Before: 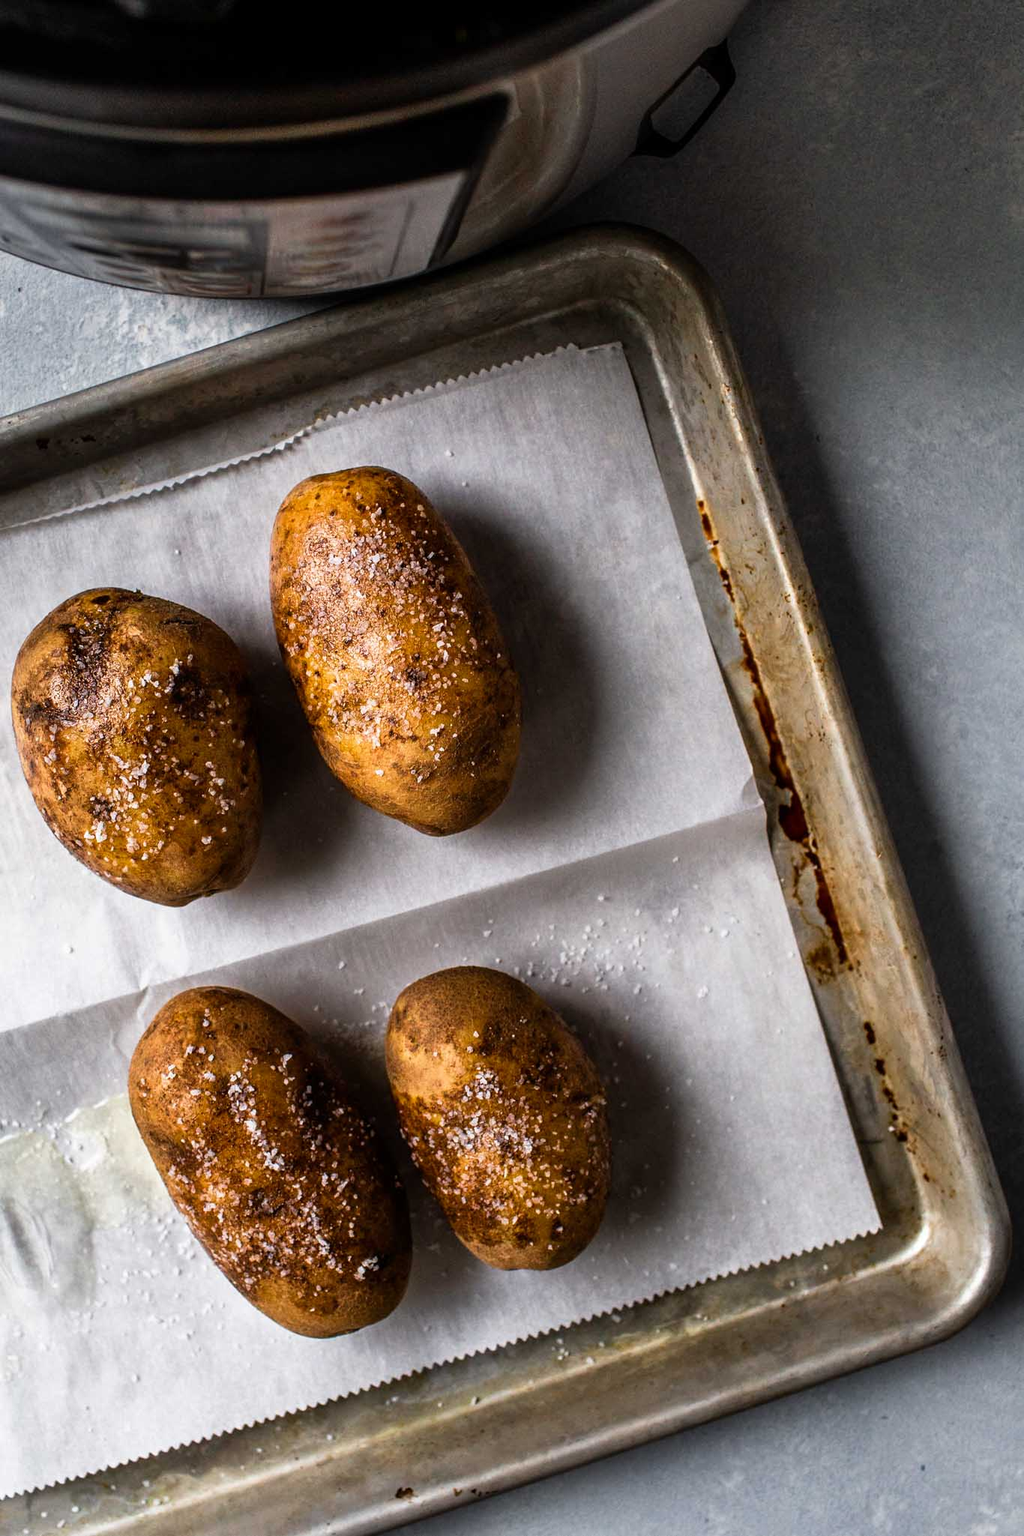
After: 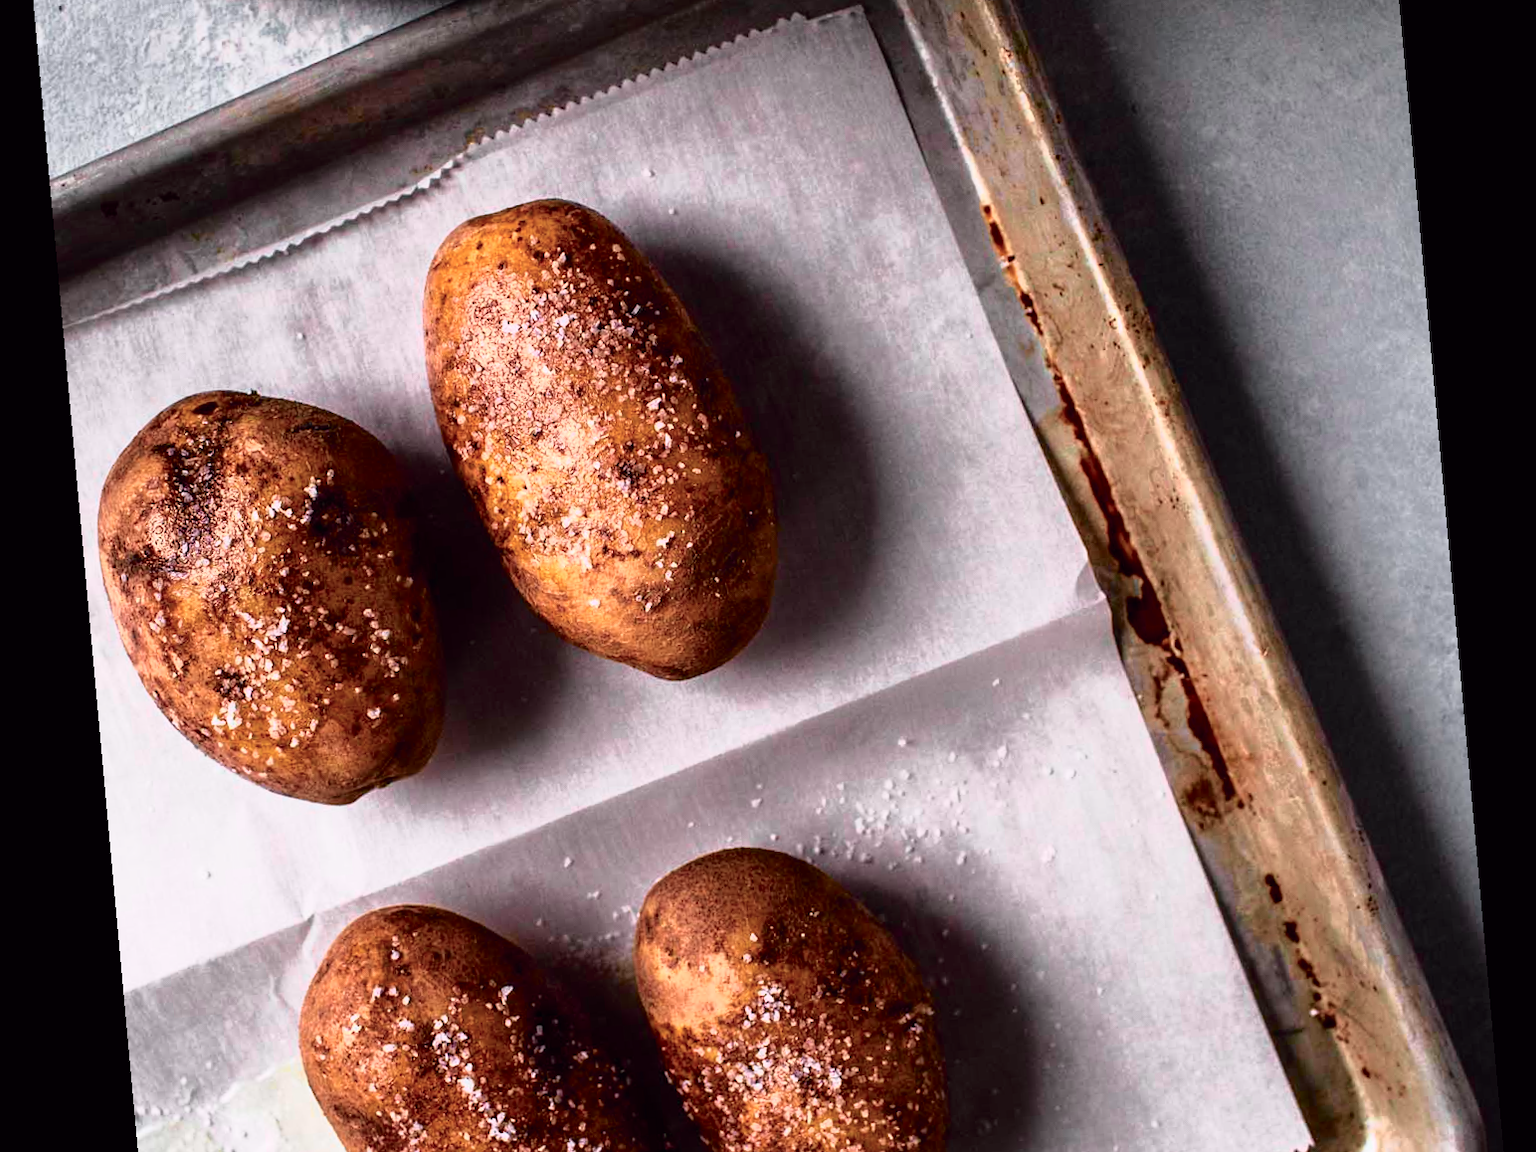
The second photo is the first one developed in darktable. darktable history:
crop and rotate: top 23.043%, bottom 23.437%
tone curve: curves: ch0 [(0, 0) (0.105, 0.068) (0.195, 0.162) (0.283, 0.283) (0.384, 0.404) (0.485, 0.531) (0.638, 0.681) (0.795, 0.879) (1, 0.977)]; ch1 [(0, 0) (0.161, 0.092) (0.35, 0.33) (0.379, 0.401) (0.456, 0.469) (0.498, 0.506) (0.521, 0.549) (0.58, 0.624) (0.635, 0.671) (1, 1)]; ch2 [(0, 0) (0.371, 0.362) (0.437, 0.437) (0.483, 0.484) (0.53, 0.515) (0.56, 0.58) (0.622, 0.606) (1, 1)], color space Lab, independent channels, preserve colors none
rotate and perspective: rotation -5.2°, automatic cropping off
